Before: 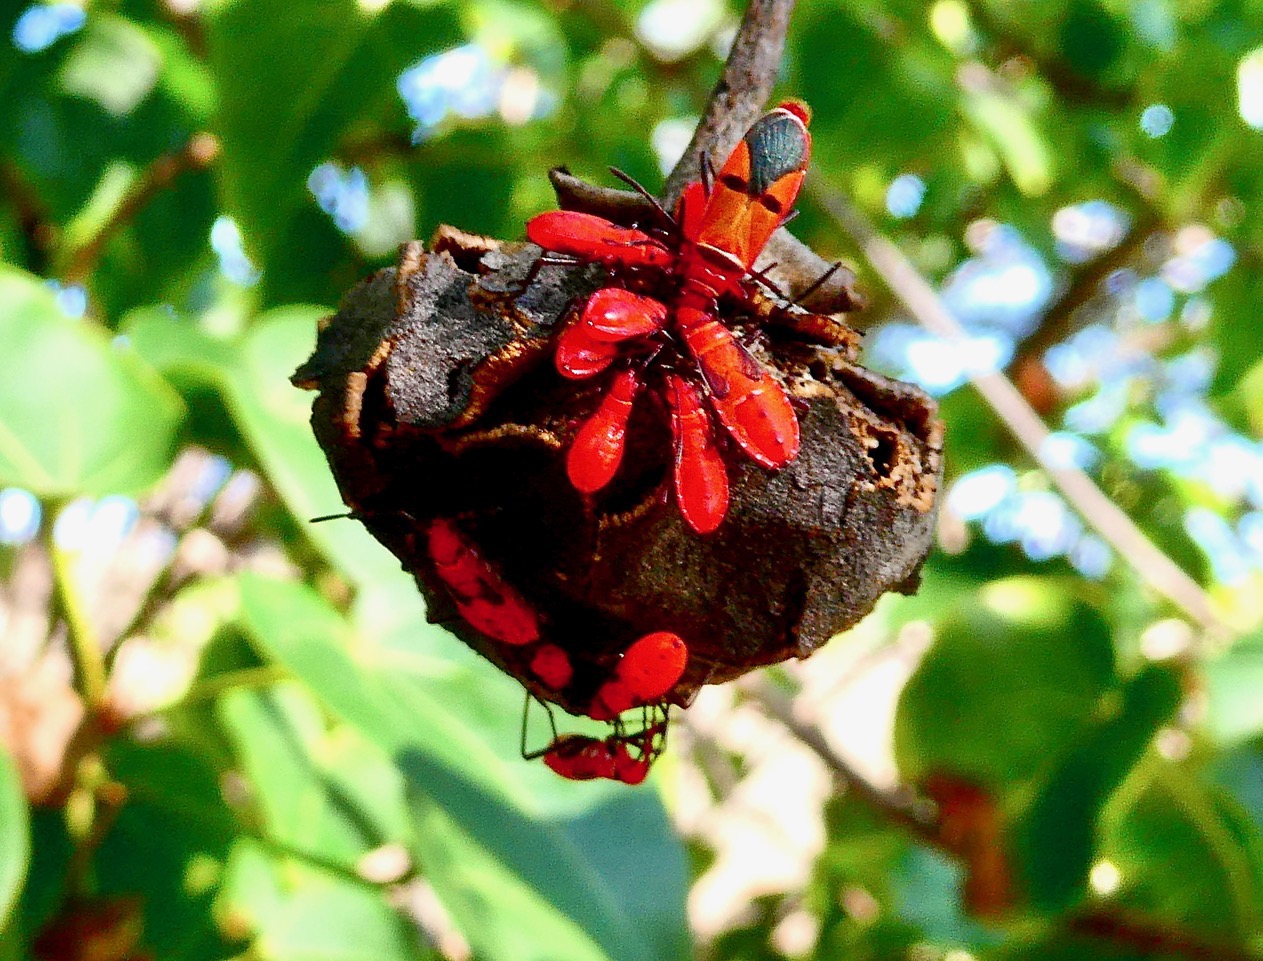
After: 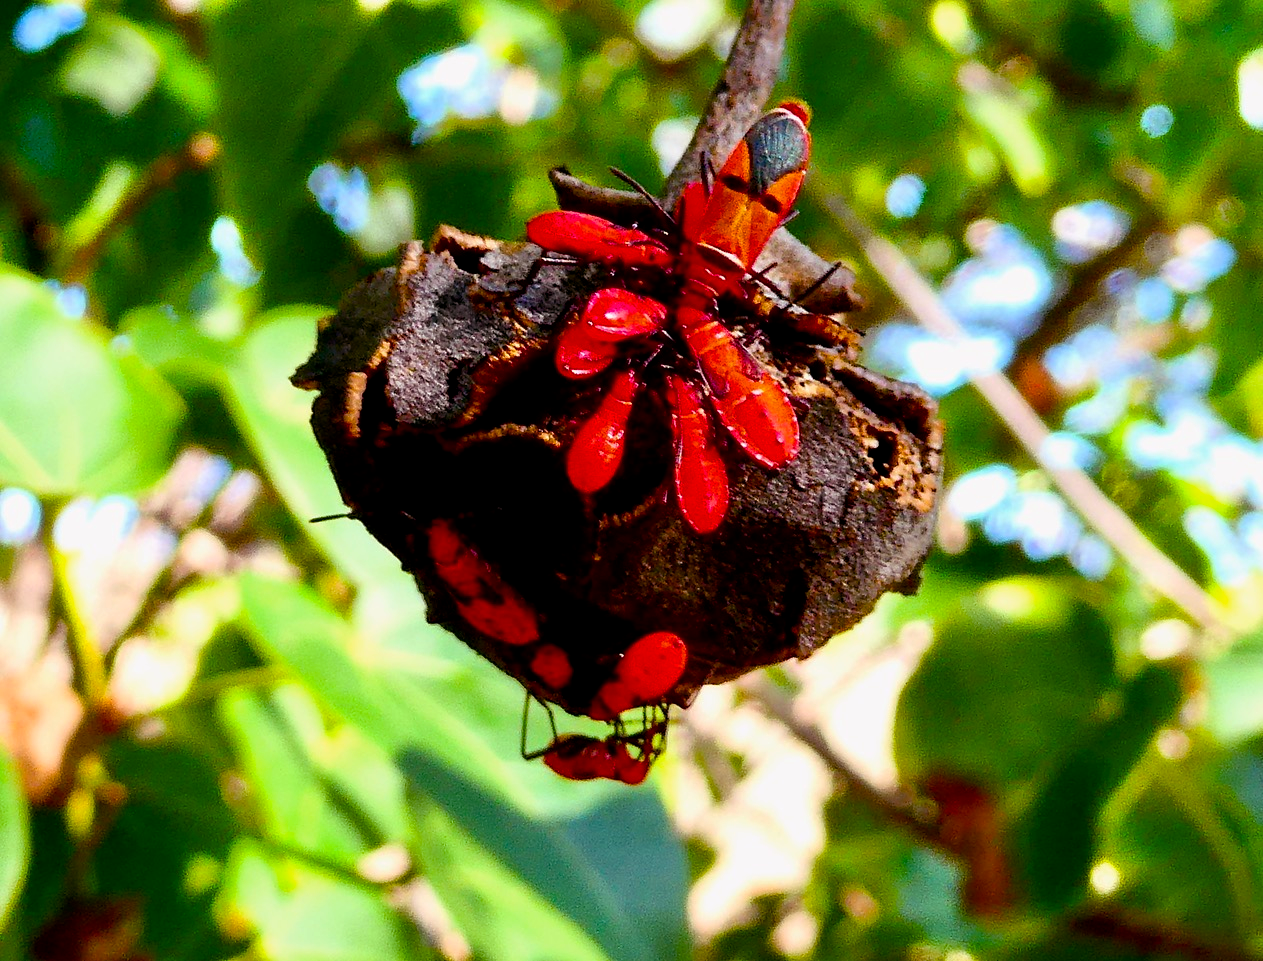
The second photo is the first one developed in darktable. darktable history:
color balance rgb: power › luminance -7.724%, power › chroma 1.317%, power › hue 330.43°, perceptual saturation grading › global saturation 29.497%
